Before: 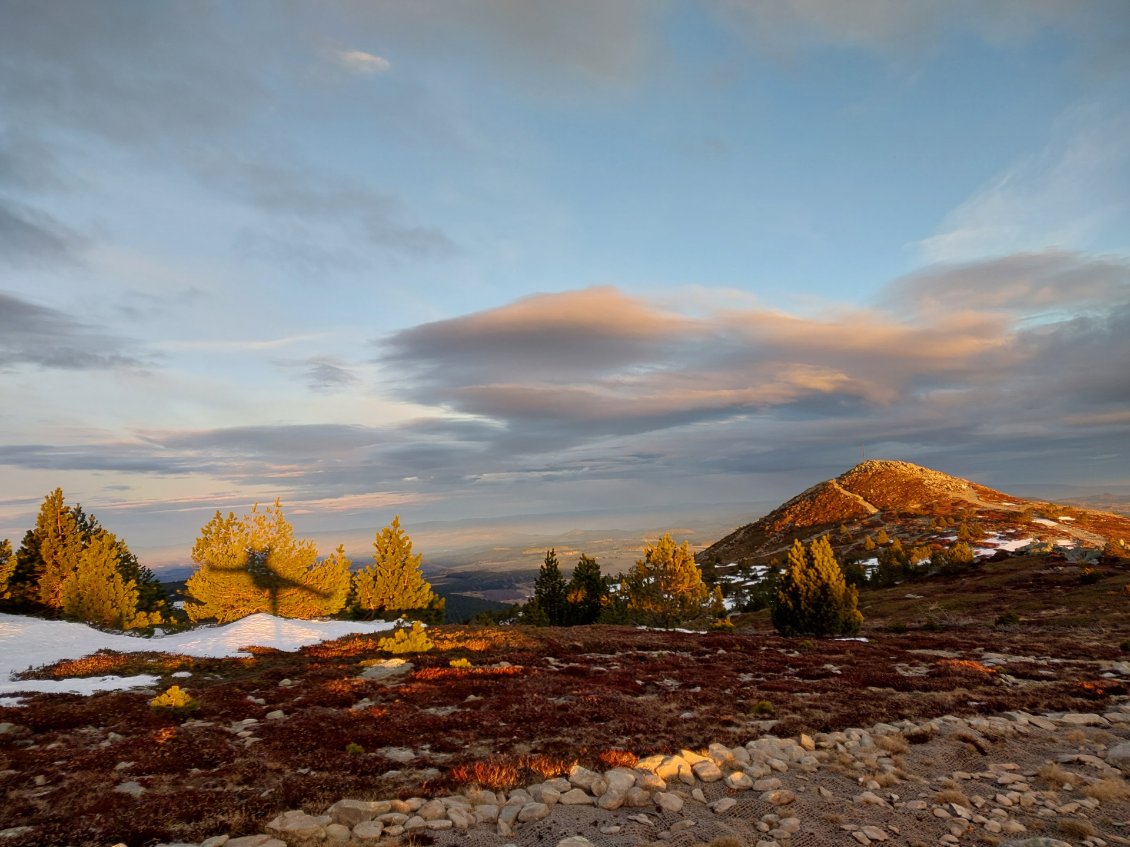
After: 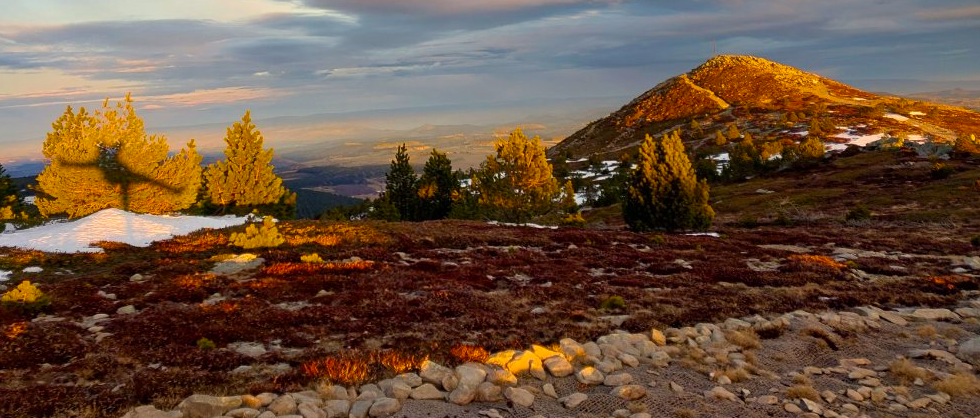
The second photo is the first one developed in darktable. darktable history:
crop and rotate: left 13.257%, top 47.906%, bottom 2.716%
color balance rgb: power › chroma 0.994%, power › hue 257.03°, highlights gain › luminance 5.881%, highlights gain › chroma 2.599%, highlights gain › hue 87.22°, perceptual saturation grading › global saturation 25.148%, global vibrance 20%
